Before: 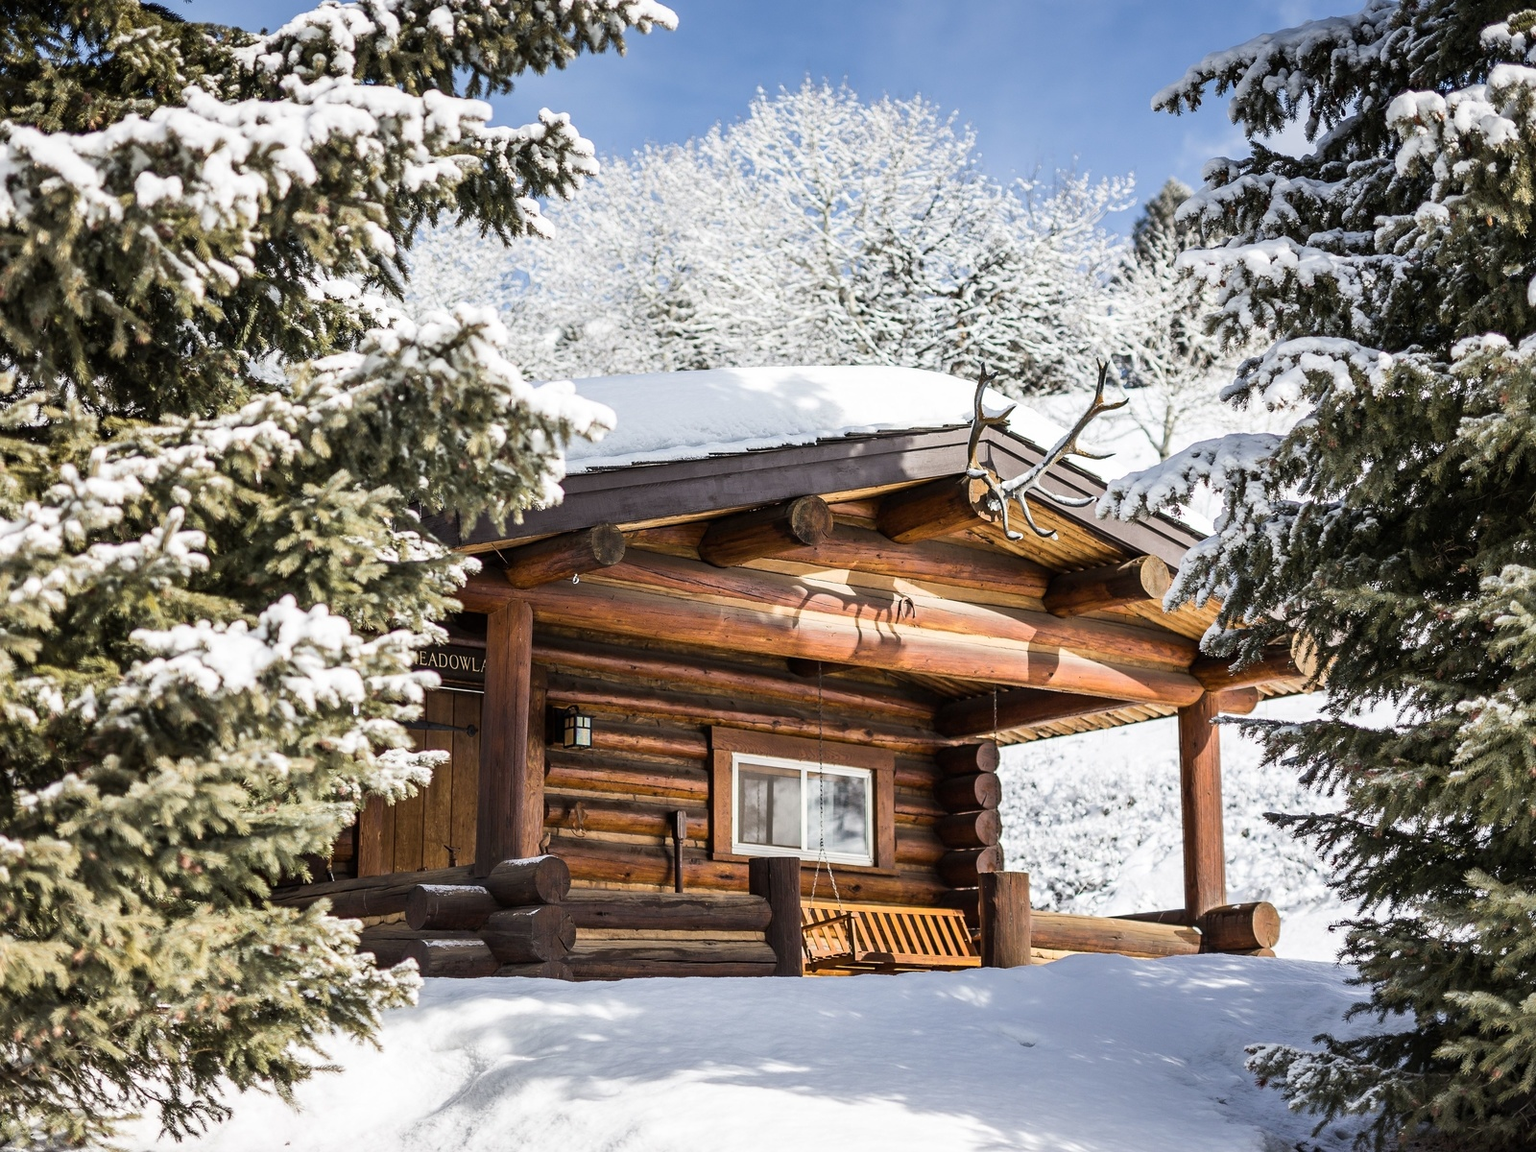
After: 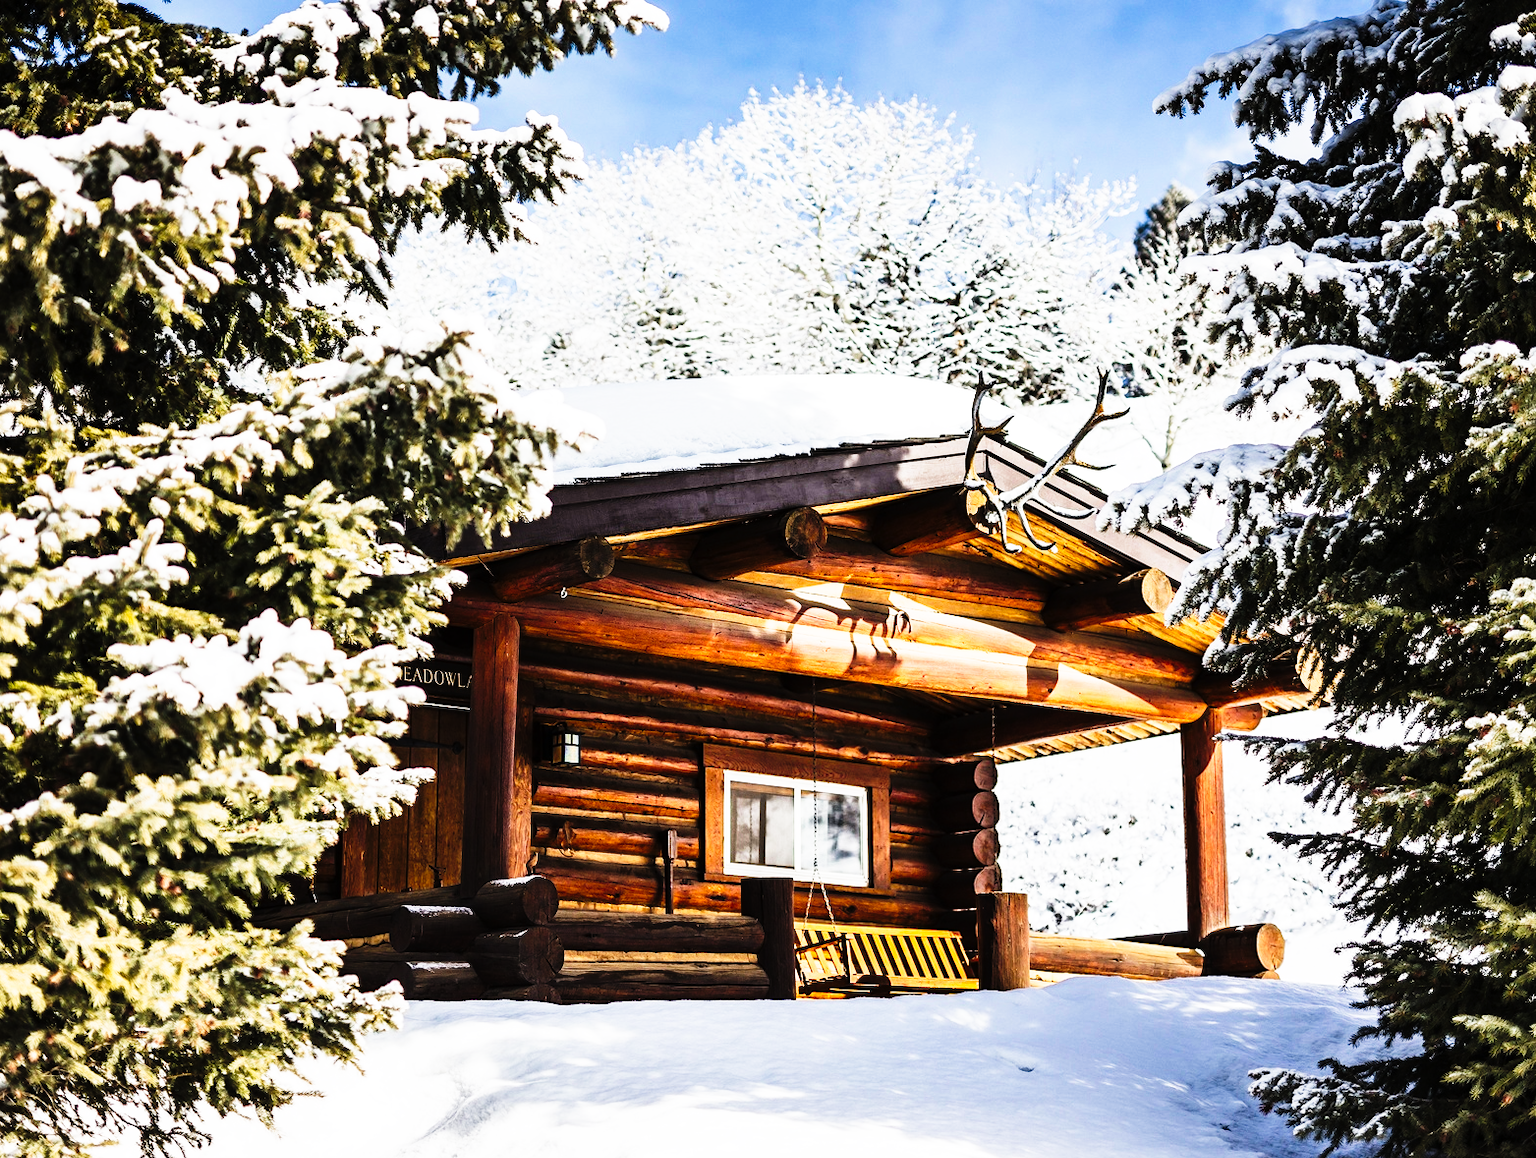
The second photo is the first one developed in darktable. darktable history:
crop and rotate: left 1.679%, right 0.622%, bottom 1.688%
tone curve: curves: ch0 [(0, 0) (0.003, 0.002) (0.011, 0.005) (0.025, 0.011) (0.044, 0.017) (0.069, 0.021) (0.1, 0.027) (0.136, 0.035) (0.177, 0.05) (0.224, 0.076) (0.277, 0.126) (0.335, 0.212) (0.399, 0.333) (0.468, 0.473) (0.543, 0.627) (0.623, 0.784) (0.709, 0.9) (0.801, 0.963) (0.898, 0.988) (1, 1)], preserve colors none
